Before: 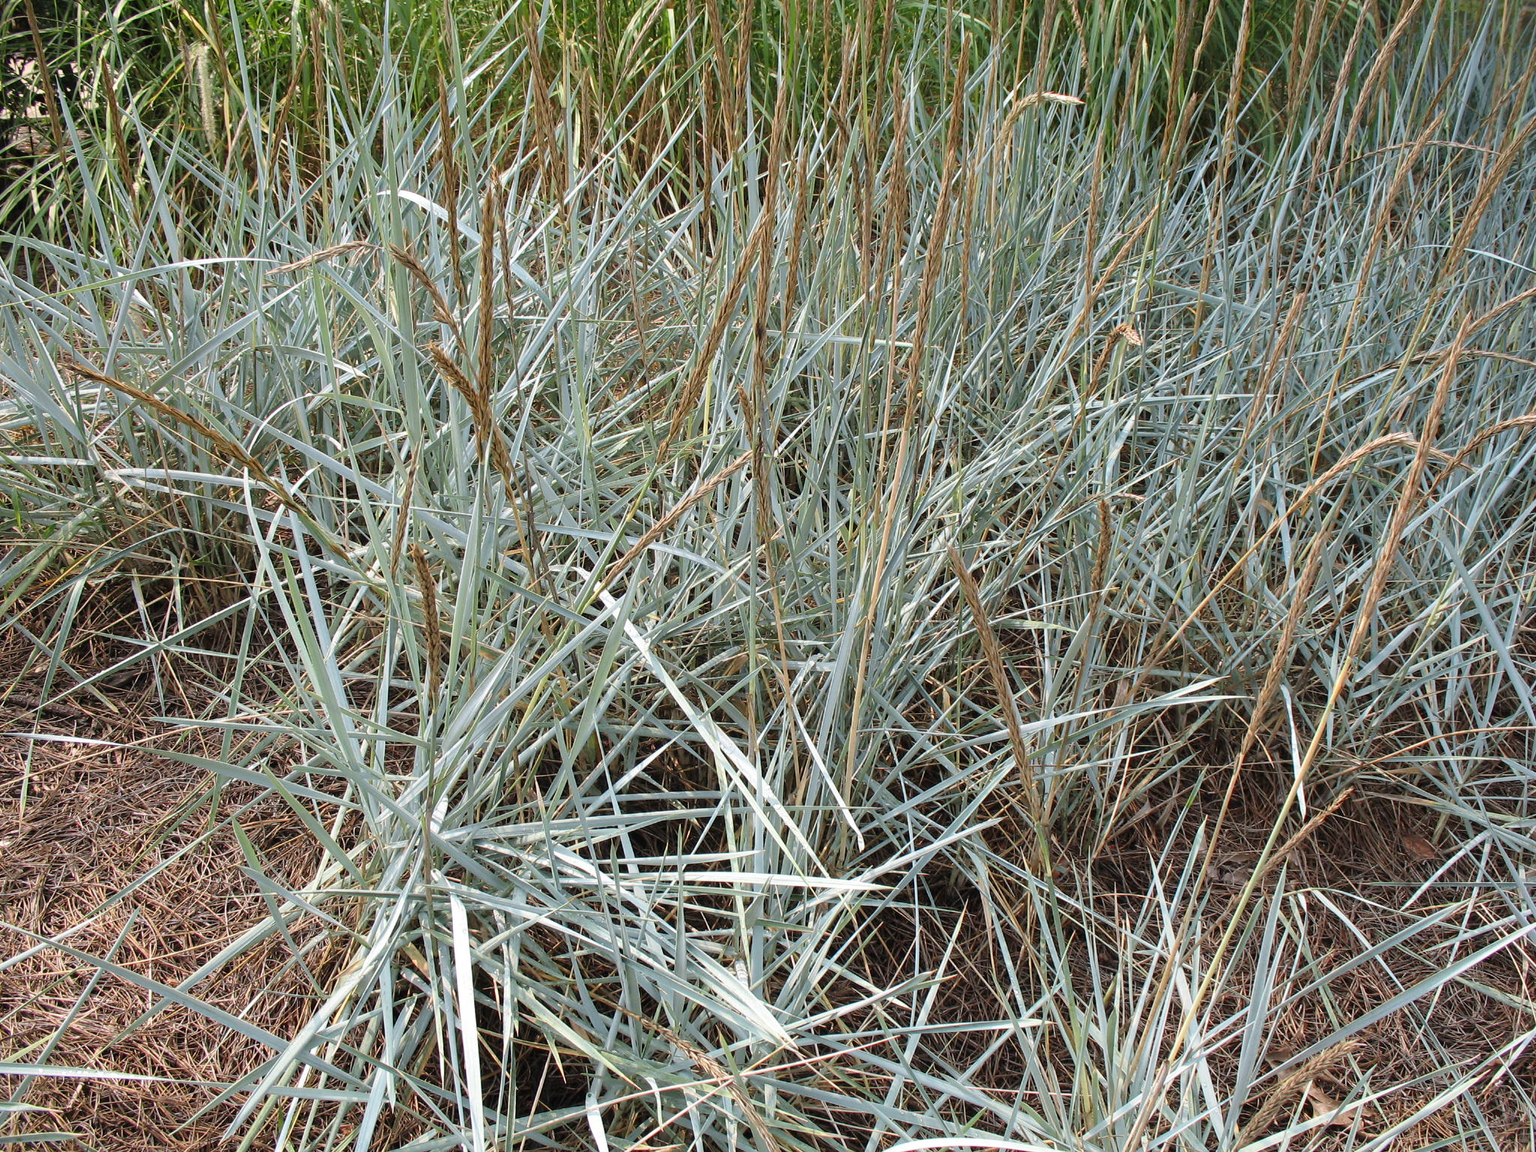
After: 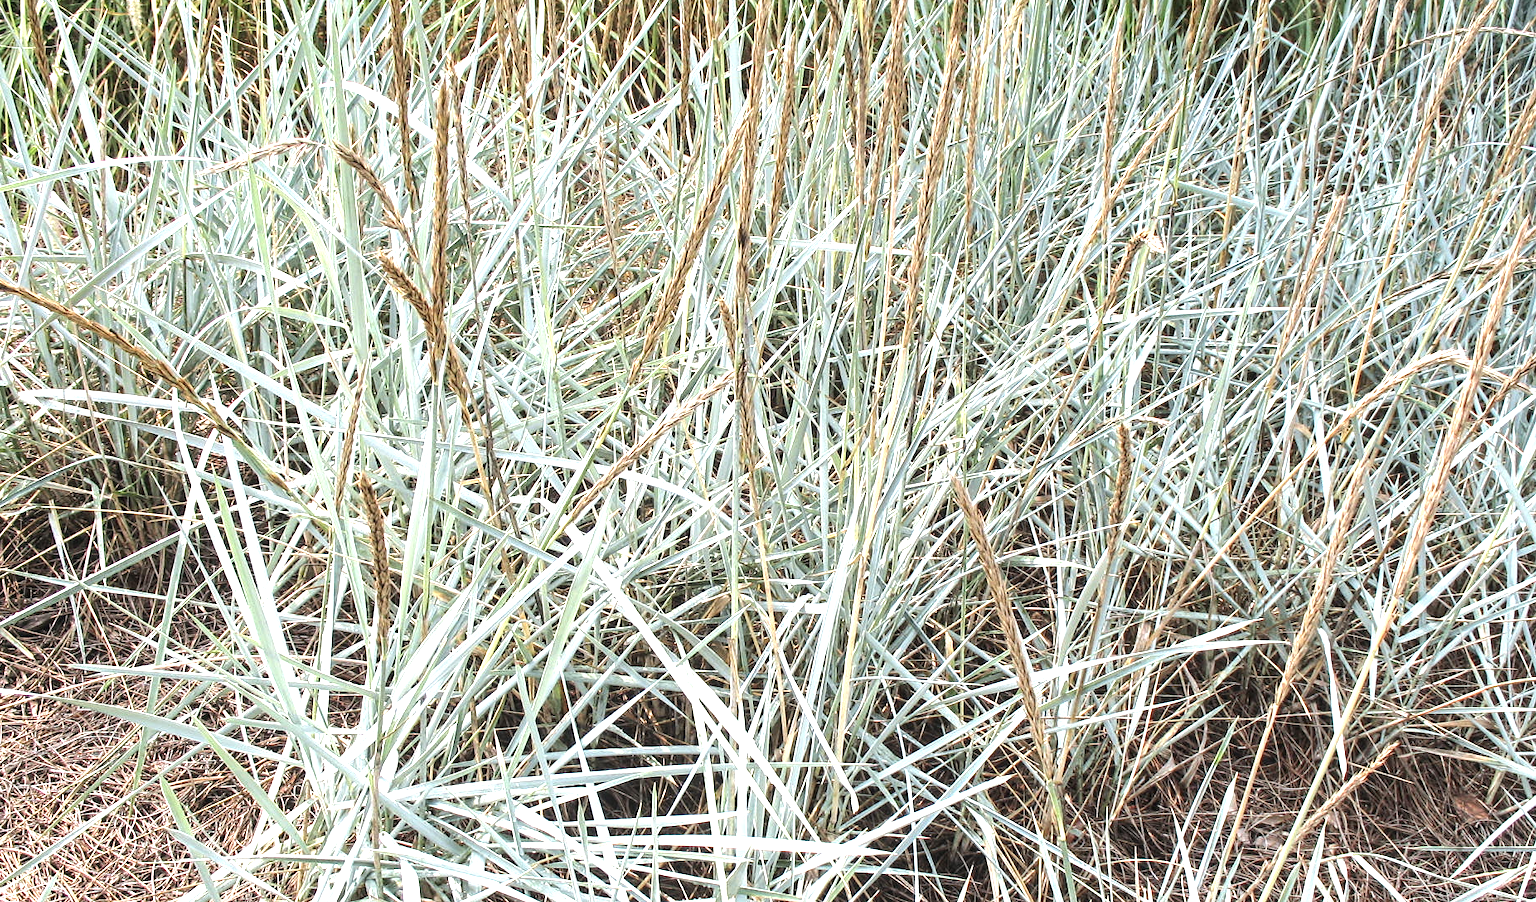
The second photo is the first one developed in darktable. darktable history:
crop: left 5.75%, top 10.127%, right 3.746%, bottom 18.943%
contrast brightness saturation: saturation -0.177
local contrast: on, module defaults
exposure: black level correction 0, exposure 1 EV, compensate highlight preservation false
tone equalizer: -8 EV -0.394 EV, -7 EV -0.373 EV, -6 EV -0.3 EV, -5 EV -0.201 EV, -3 EV 0.244 EV, -2 EV 0.349 EV, -1 EV 0.372 EV, +0 EV 0.412 EV, edges refinement/feathering 500, mask exposure compensation -1.57 EV, preserve details no
